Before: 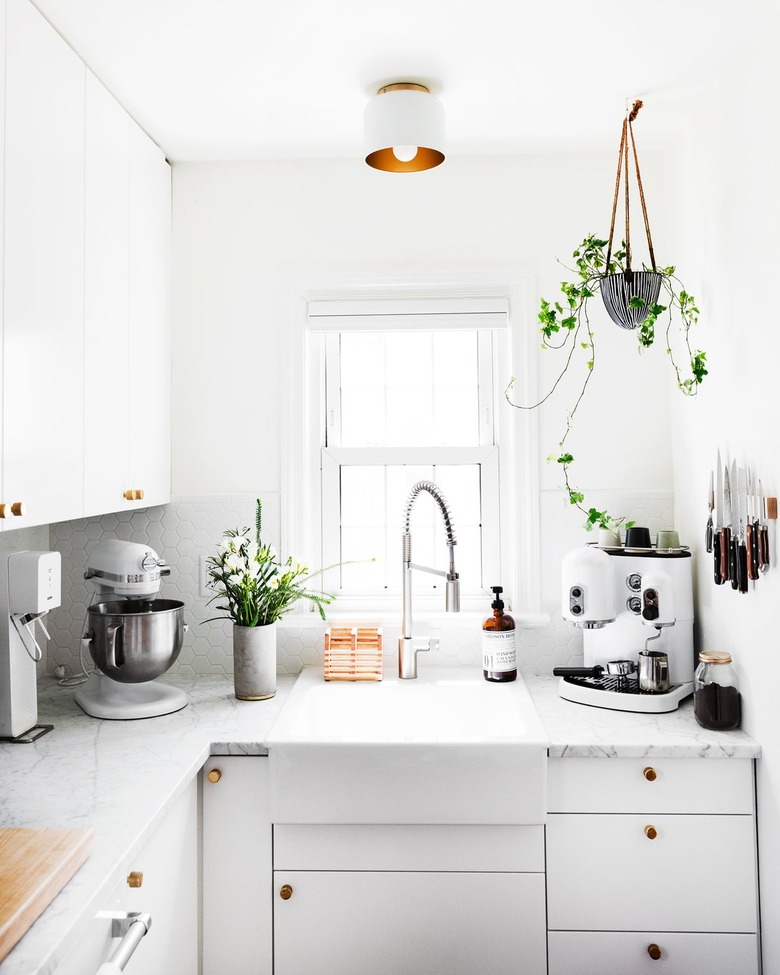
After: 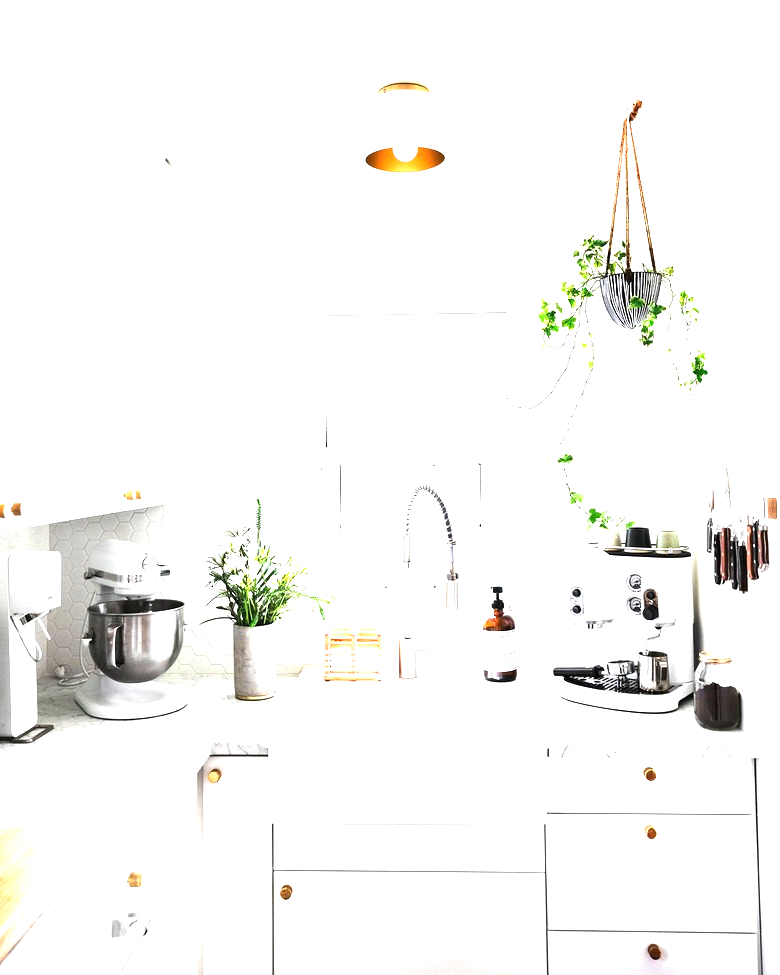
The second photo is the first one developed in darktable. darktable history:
exposure: black level correction 0, exposure 1.442 EV, compensate exposure bias true, compensate highlight preservation false
